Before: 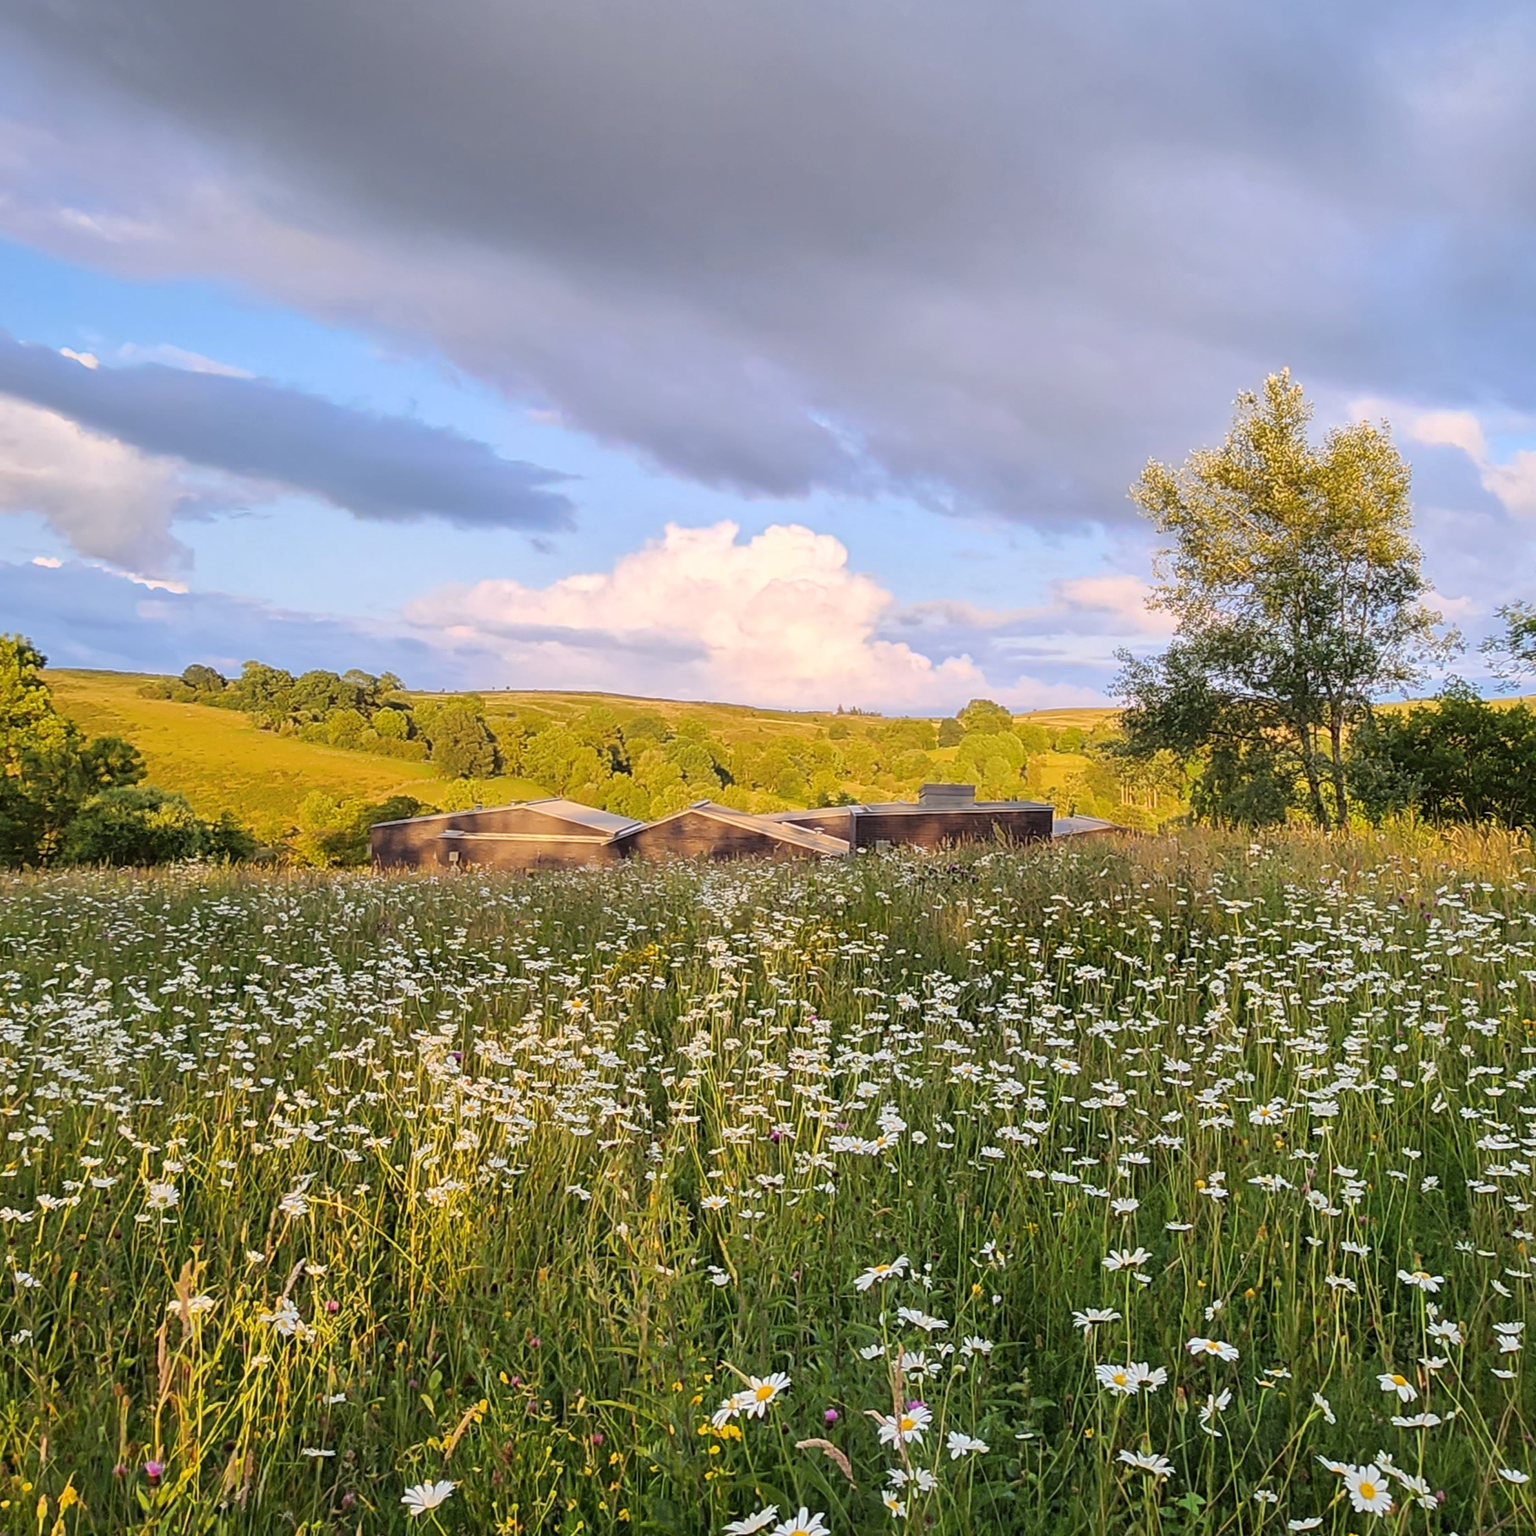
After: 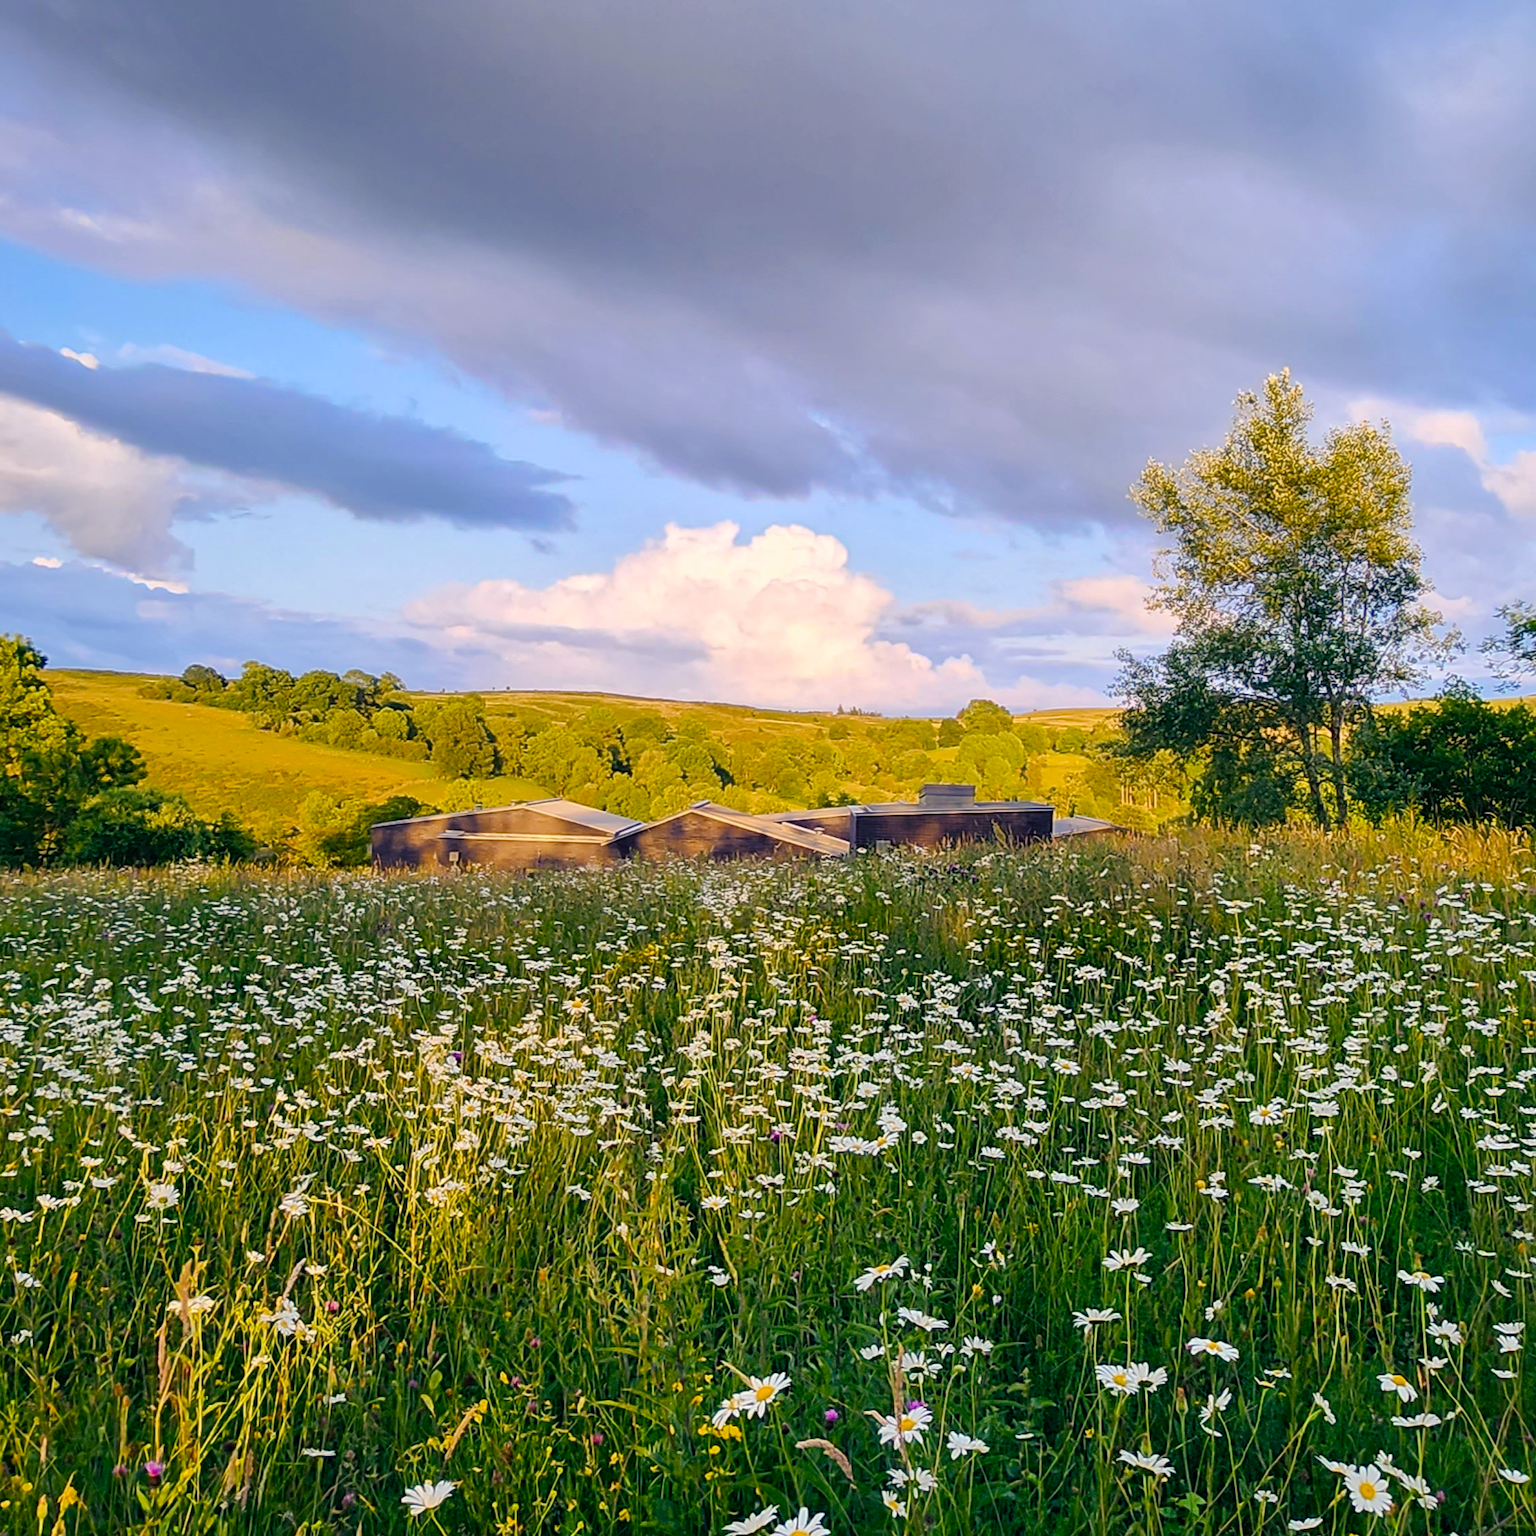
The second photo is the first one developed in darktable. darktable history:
color balance rgb: shadows lift › luminance -41.046%, shadows lift › chroma 14.217%, shadows lift › hue 259.93°, power › luminance -3.936%, power › hue 140.4°, perceptual saturation grading › global saturation 44.409%, perceptual saturation grading › highlights -48.932%, perceptual saturation grading › shadows 29.928%, global vibrance 18.764%
